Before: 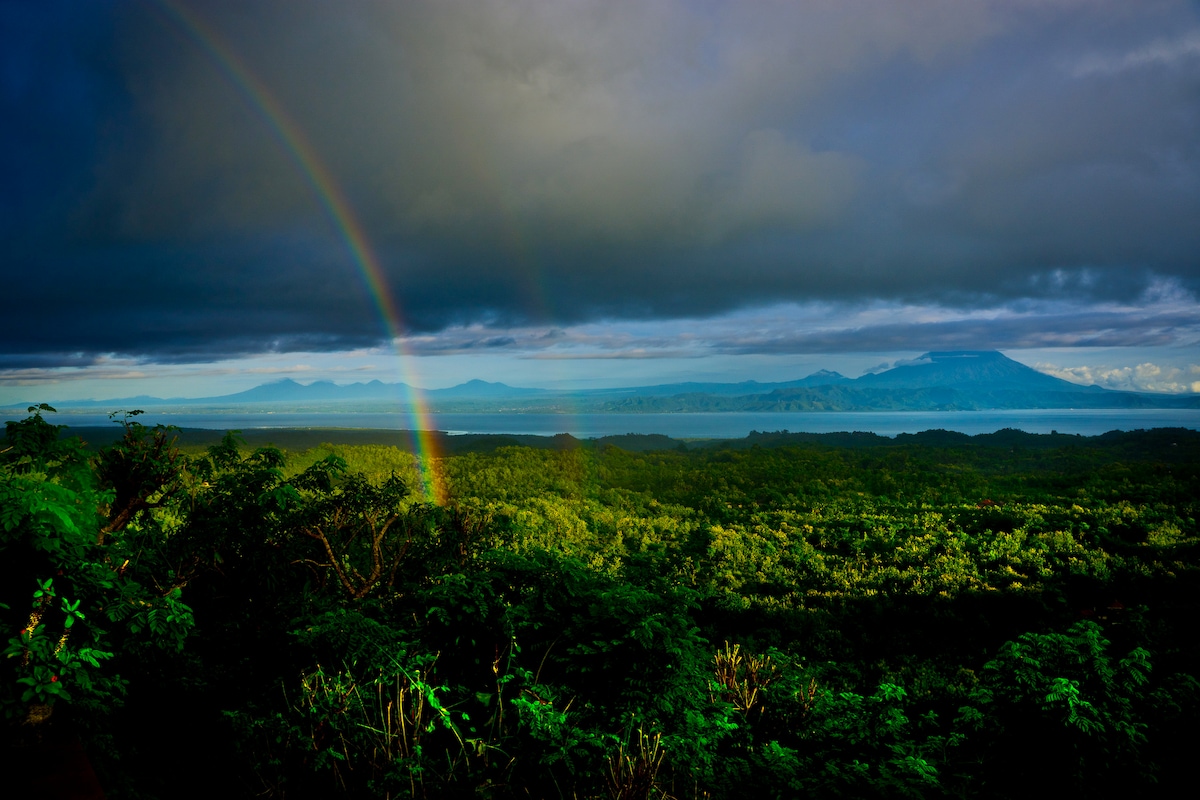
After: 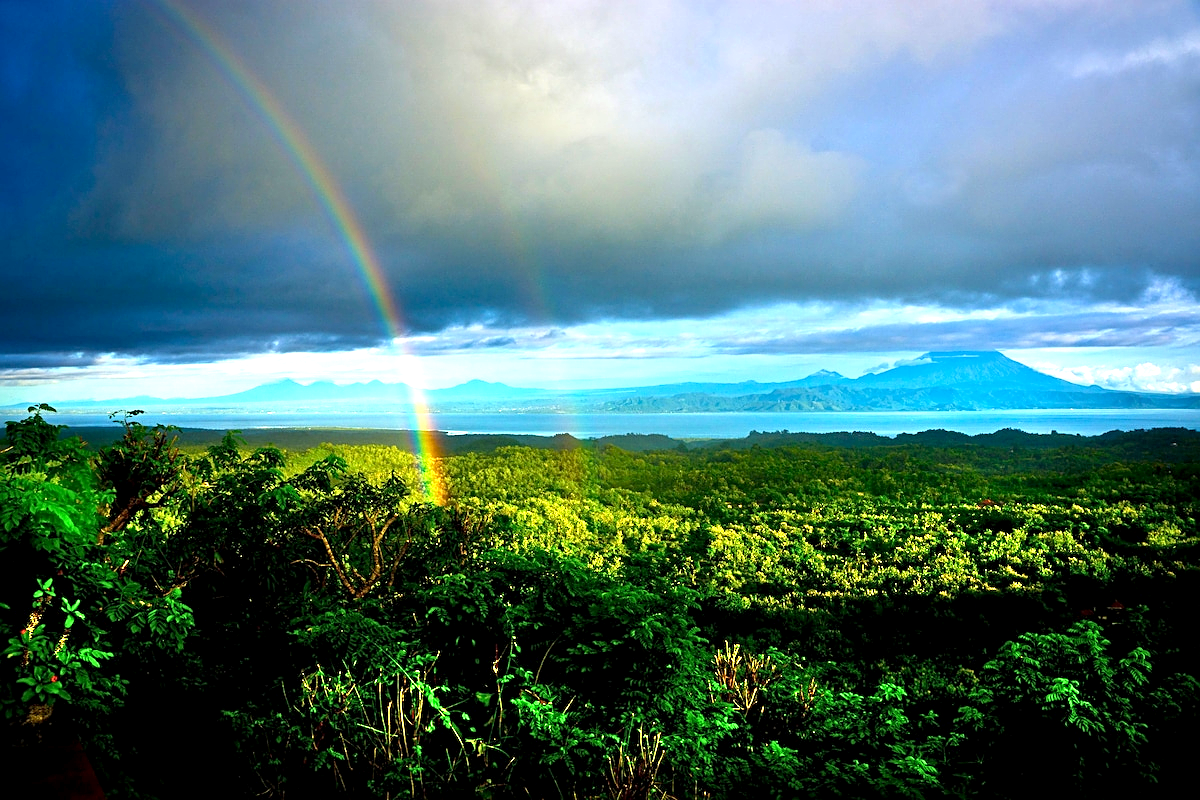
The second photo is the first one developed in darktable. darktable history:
exposure: black level correction 0.001, exposure 1.818 EV, compensate exposure bias true, compensate highlight preservation false
sharpen: on, module defaults
